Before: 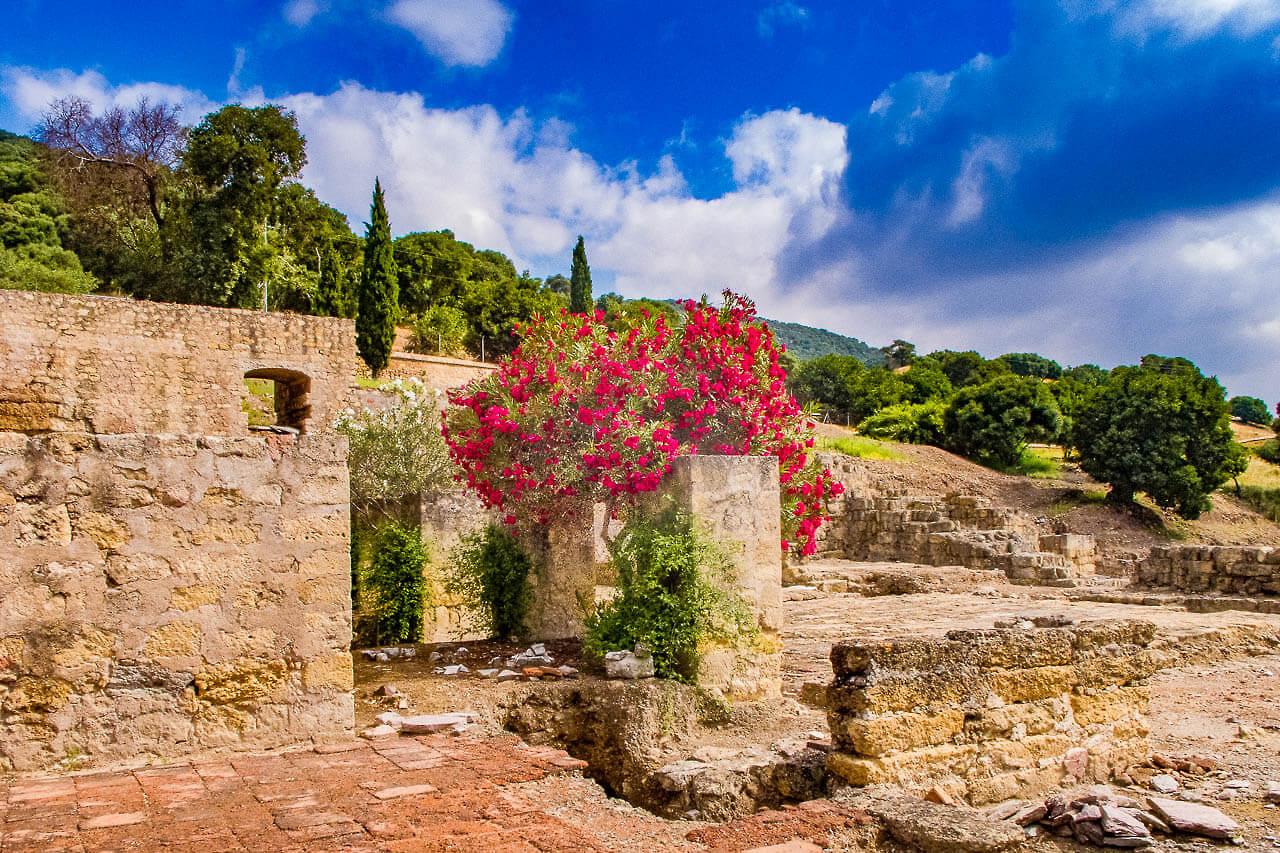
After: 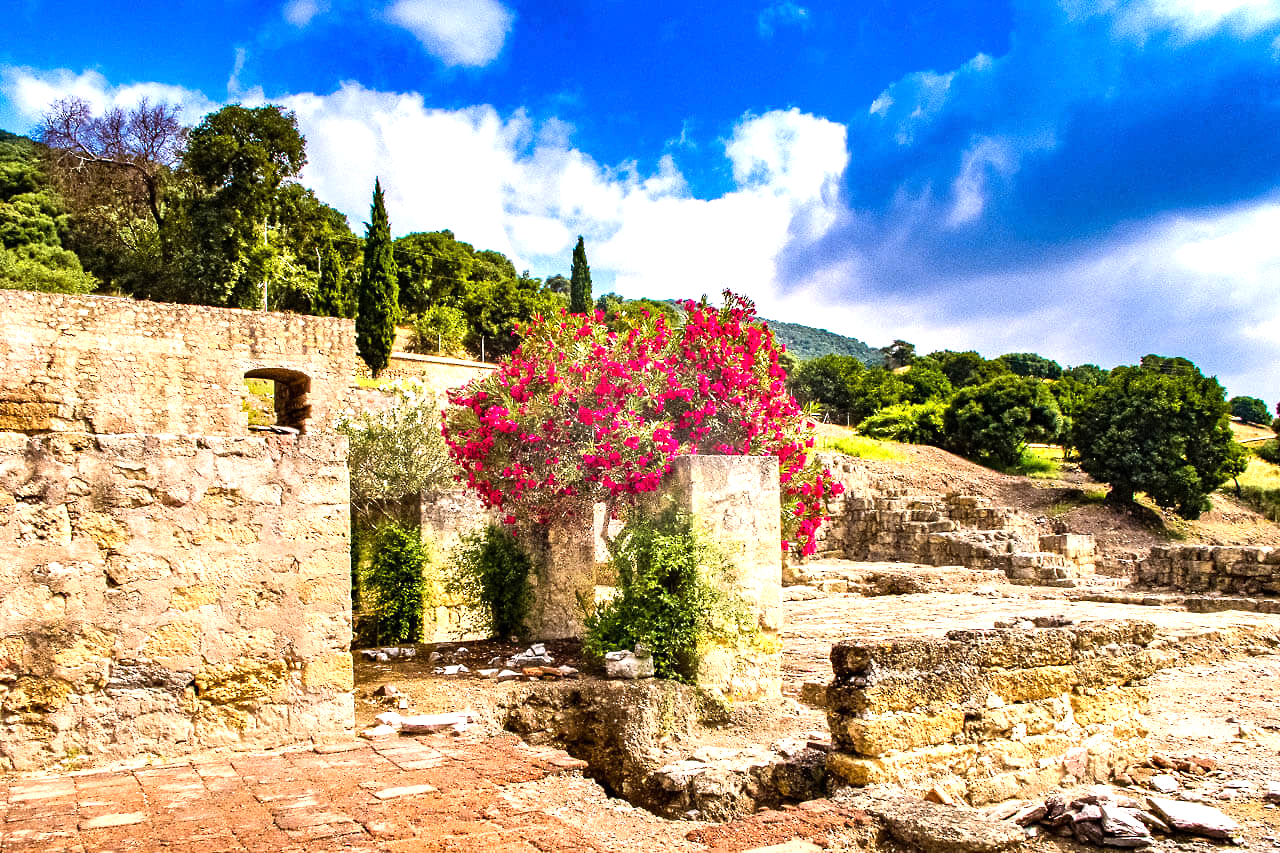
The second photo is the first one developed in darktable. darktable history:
exposure: exposure 0.3 EV, compensate highlight preservation false
tone equalizer: -8 EV -0.75 EV, -7 EV -0.7 EV, -6 EV -0.6 EV, -5 EV -0.4 EV, -3 EV 0.4 EV, -2 EV 0.6 EV, -1 EV 0.7 EV, +0 EV 0.75 EV, edges refinement/feathering 500, mask exposure compensation -1.57 EV, preserve details no
